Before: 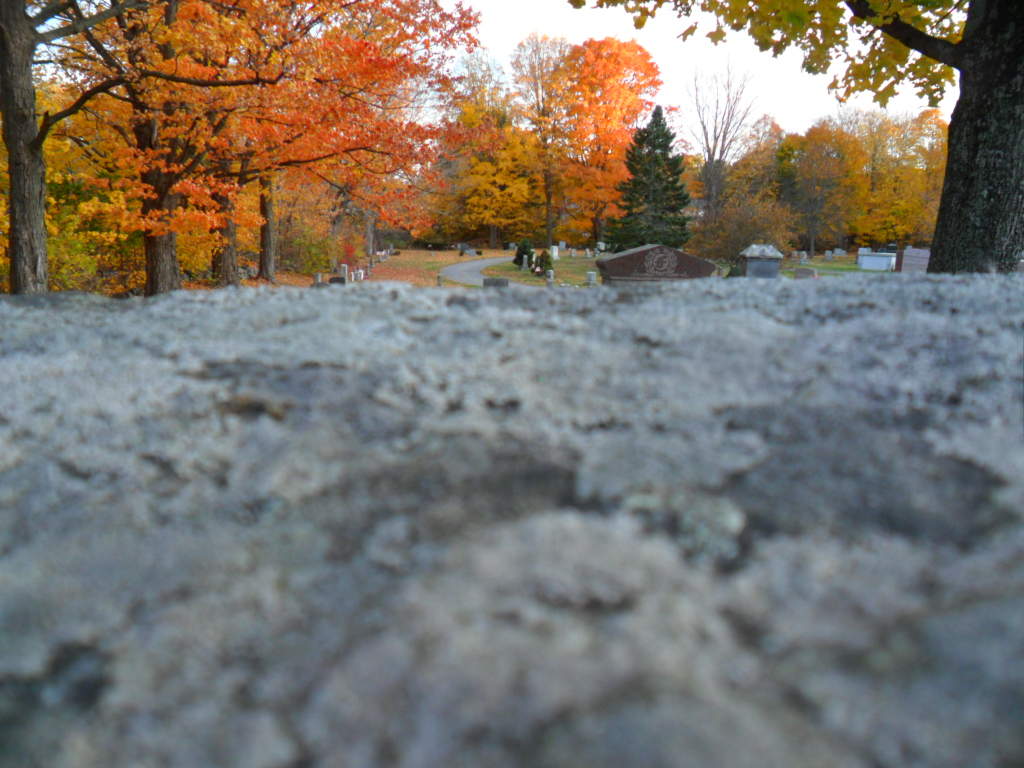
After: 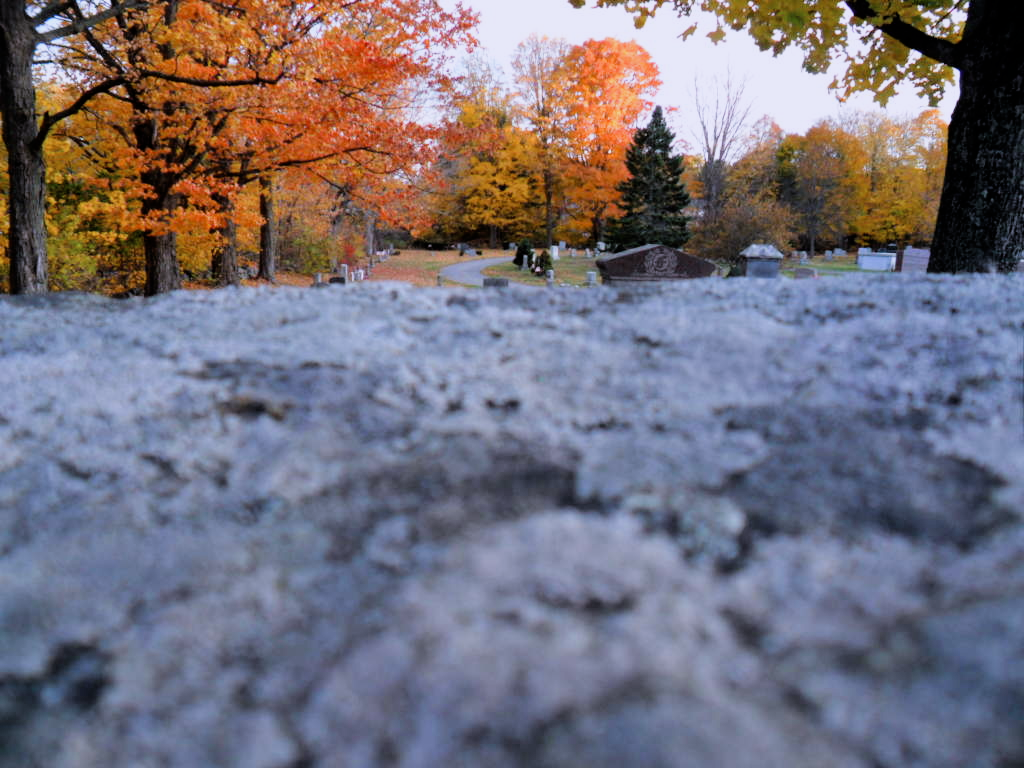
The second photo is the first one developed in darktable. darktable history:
filmic rgb: black relative exposure -5 EV, white relative exposure 3.5 EV, hardness 3.19, contrast 1.2, highlights saturation mix -50%
color calibration: output R [1.063, -0.012, -0.003, 0], output B [-0.079, 0.047, 1, 0], illuminant custom, x 0.389, y 0.387, temperature 3838.64 K
